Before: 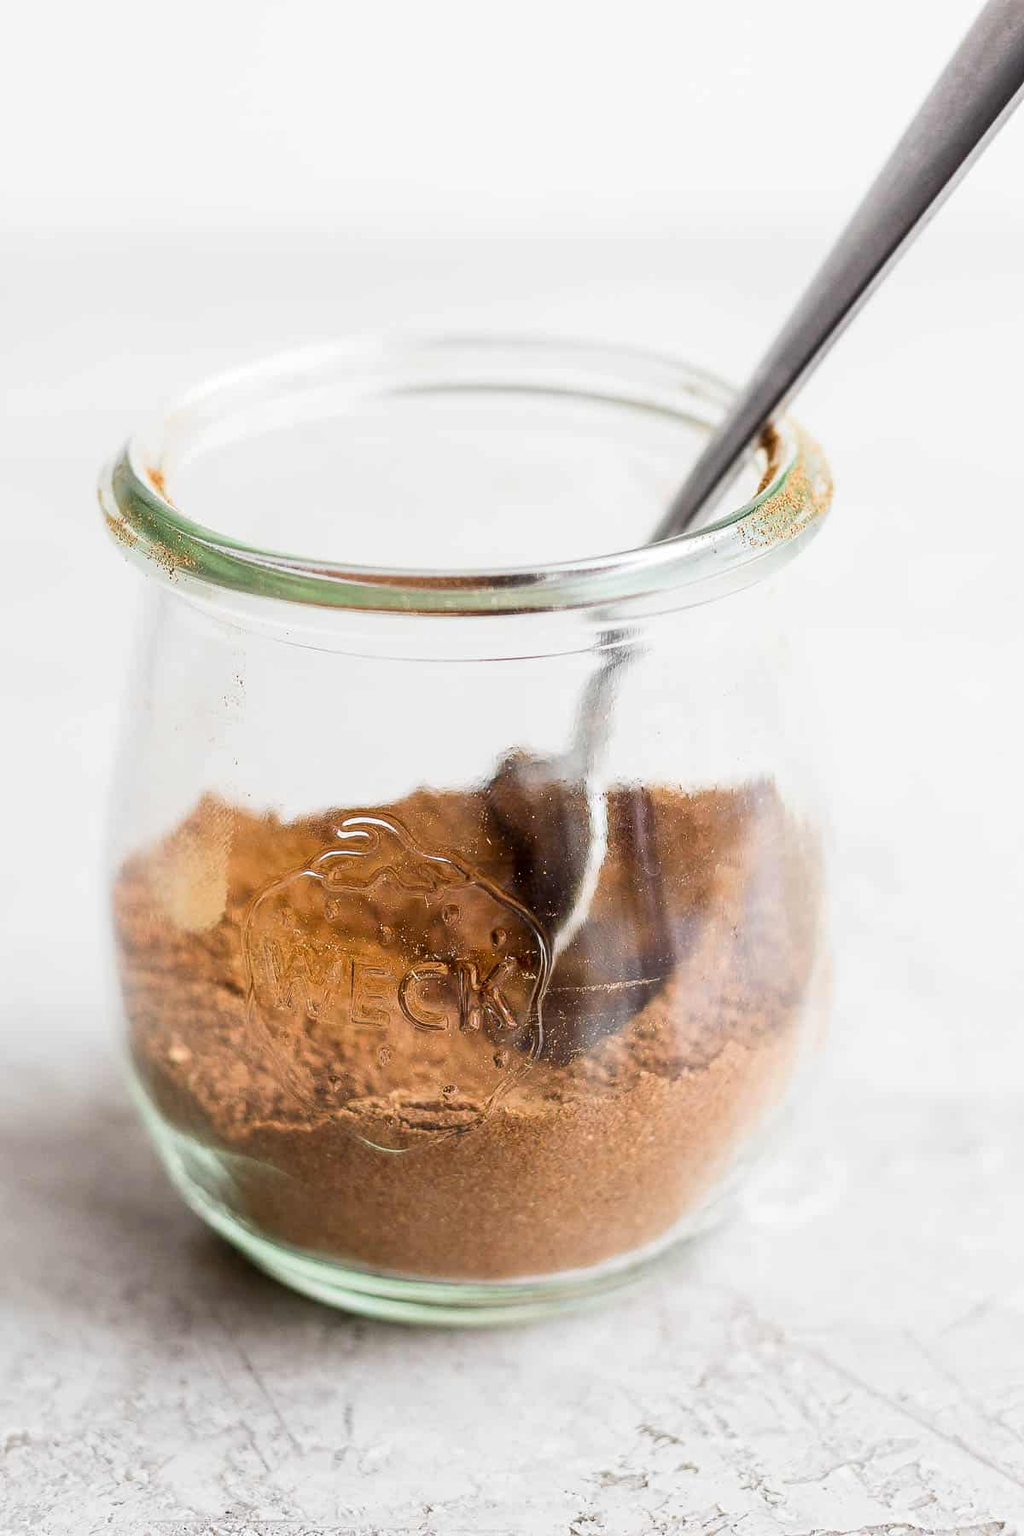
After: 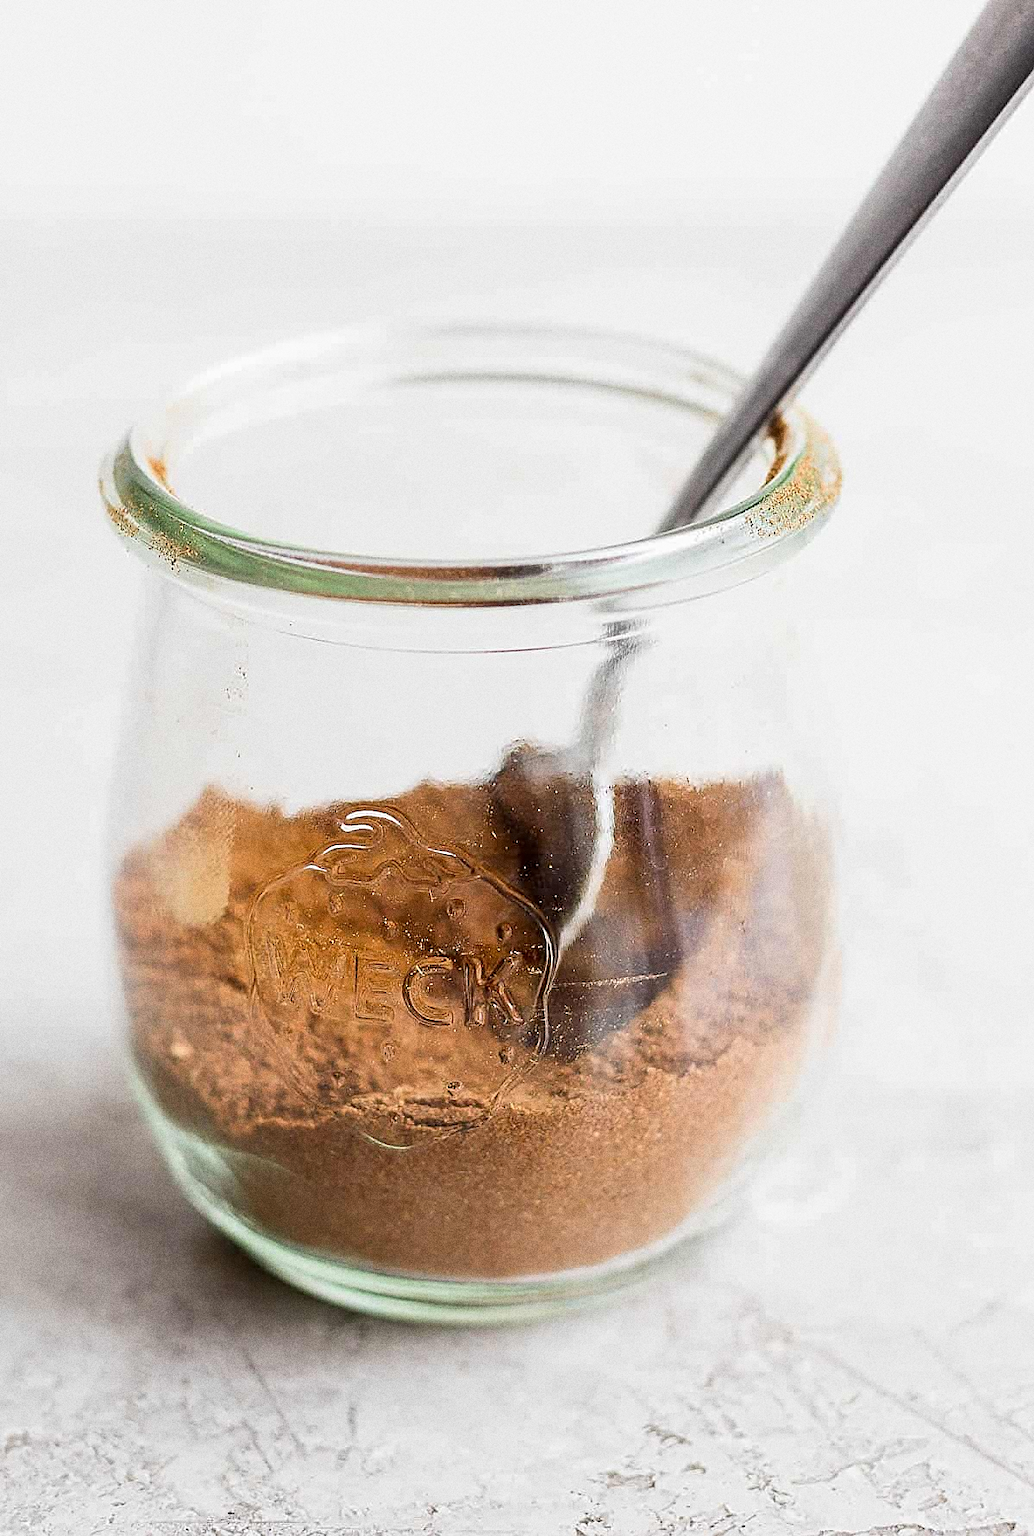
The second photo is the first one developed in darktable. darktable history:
grain: coarseness 0.09 ISO, strength 40%
sharpen: on, module defaults
crop: top 1.049%, right 0.001%
exposure: exposure -0.041 EV, compensate highlight preservation false
